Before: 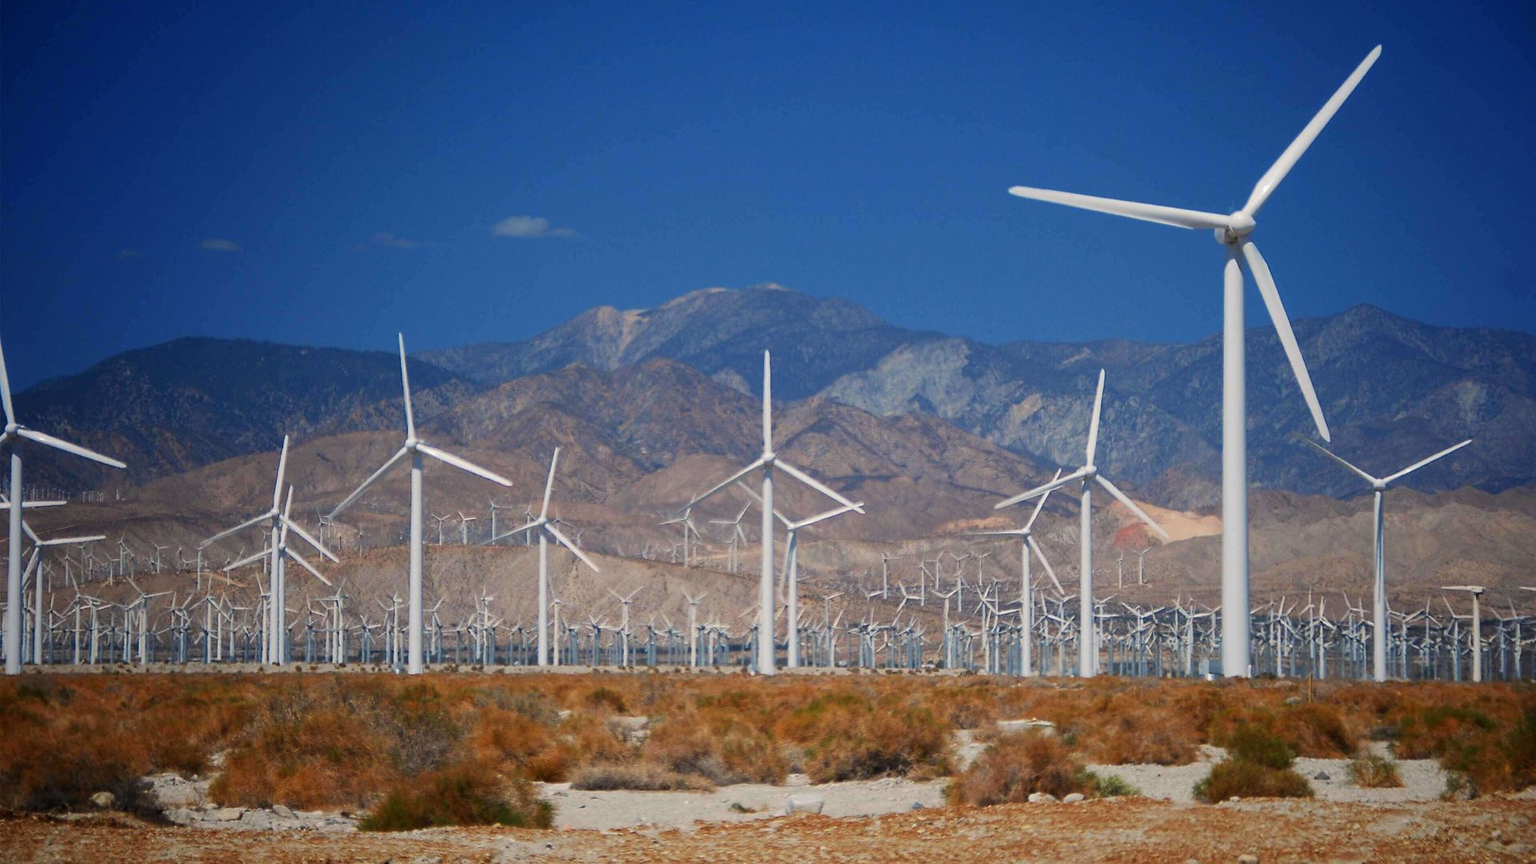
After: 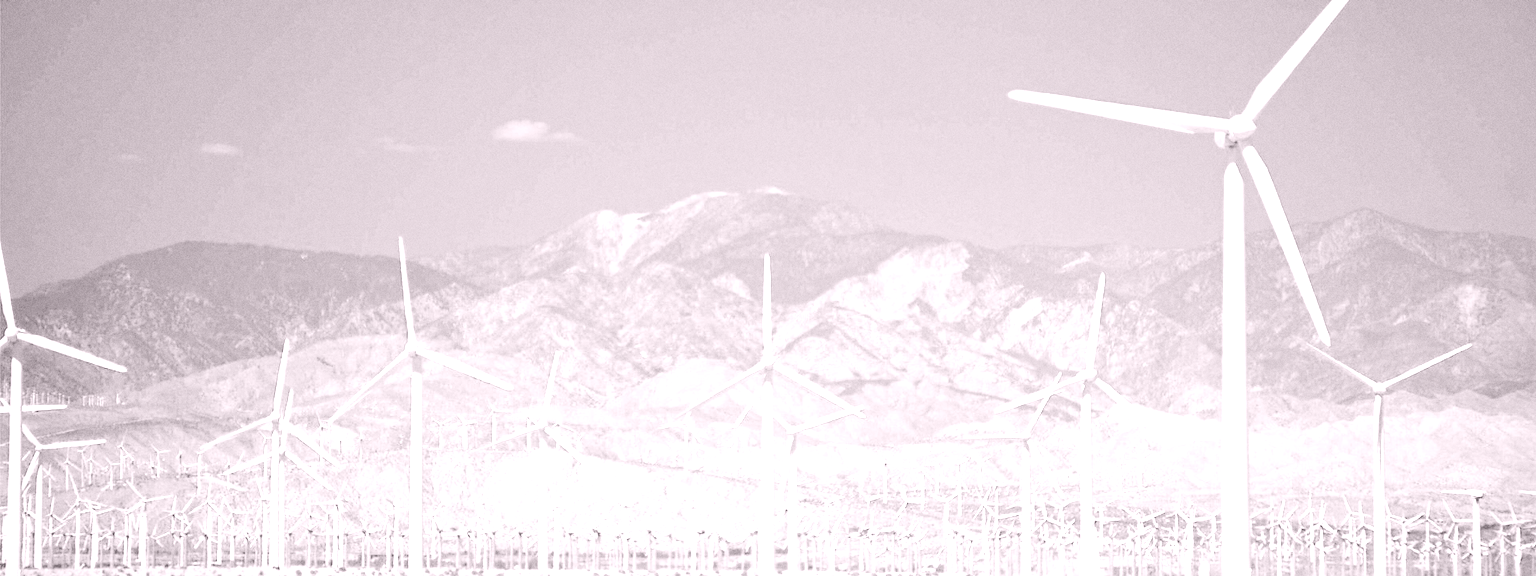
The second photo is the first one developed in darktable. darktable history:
exposure: exposure 0.661 EV, compensate highlight preservation false
colorize: hue 25.2°, saturation 83%, source mix 82%, lightness 79%, version 1
grain: on, module defaults
haze removal: compatibility mode true, adaptive false
shadows and highlights: soften with gaussian
filmic rgb: black relative exposure -8.79 EV, white relative exposure 4.98 EV, threshold 3 EV, target black luminance 0%, hardness 3.77, latitude 66.33%, contrast 0.822, shadows ↔ highlights balance 20%, color science v5 (2021), contrast in shadows safe, contrast in highlights safe, enable highlight reconstruction true
crop: top 11.166%, bottom 22.168%
rgb levels: levels [[0.013, 0.434, 0.89], [0, 0.5, 1], [0, 0.5, 1]]
